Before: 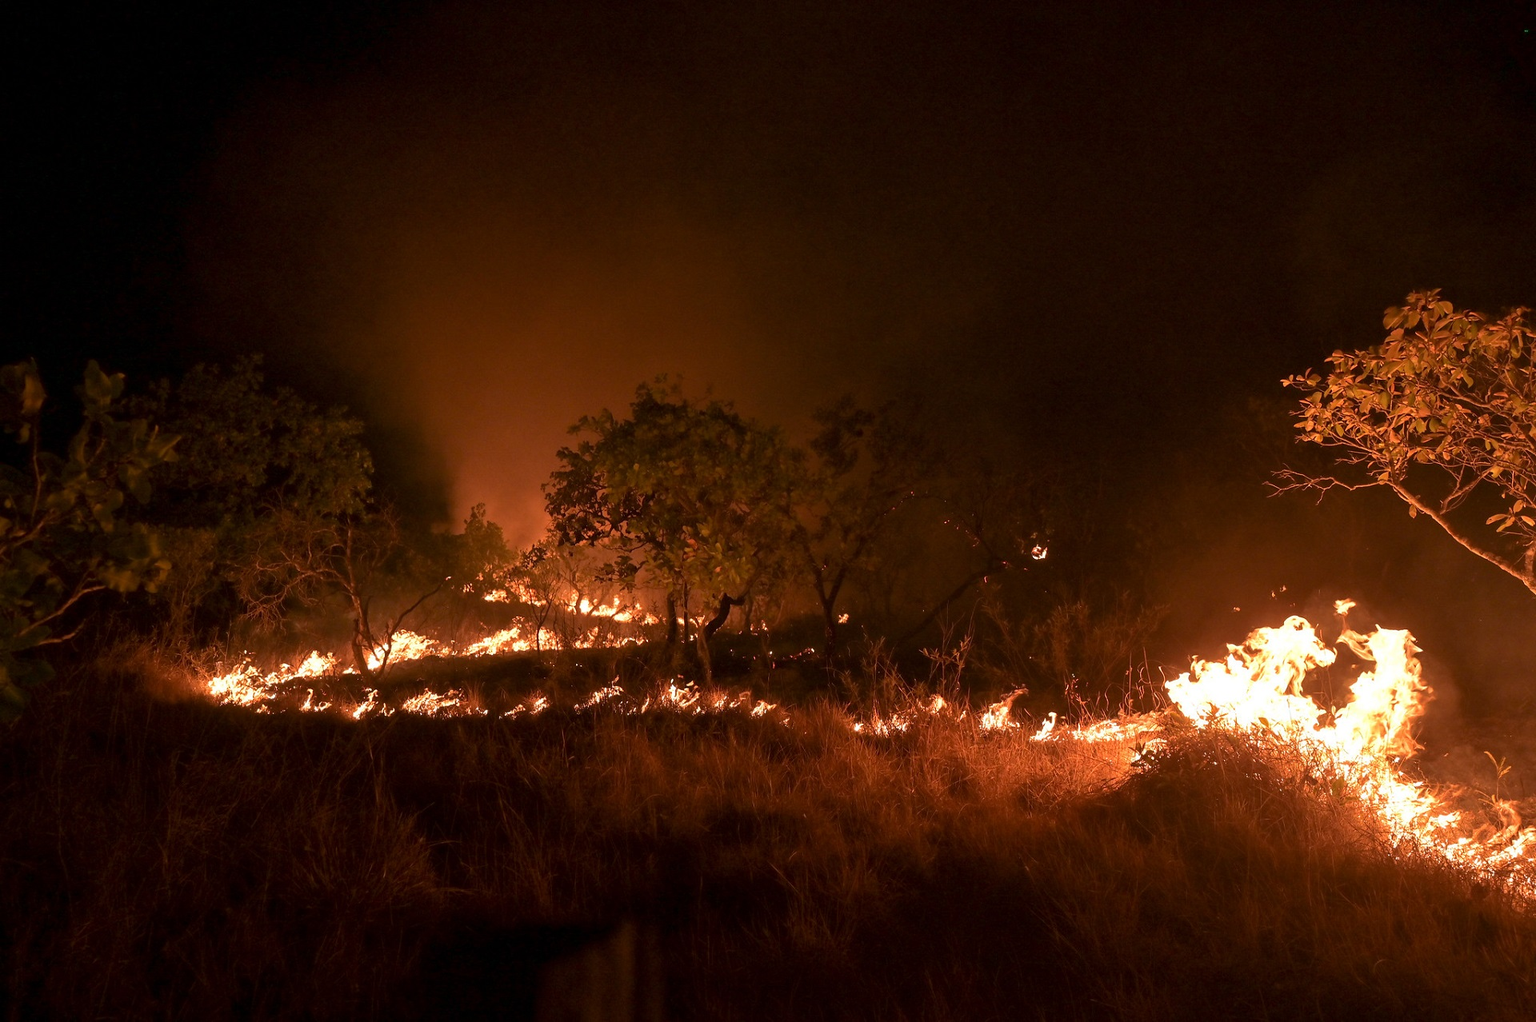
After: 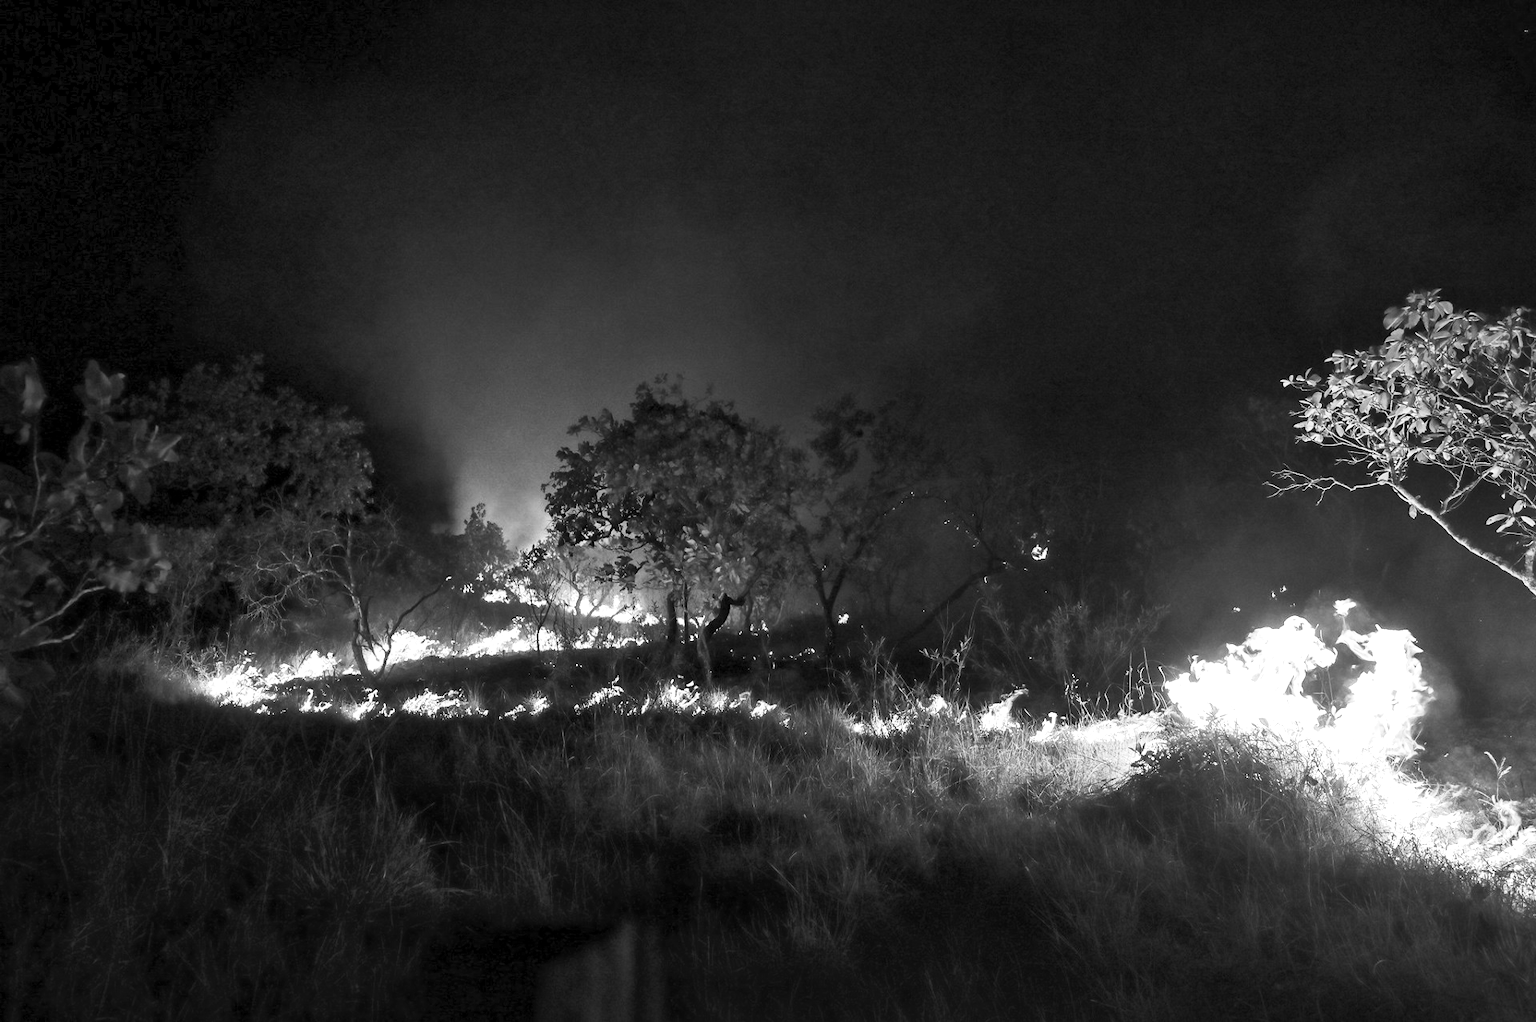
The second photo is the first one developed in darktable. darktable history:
color balance: input saturation 134.34%, contrast -10.04%, contrast fulcrum 19.67%, output saturation 133.51%
local contrast: mode bilateral grid, contrast 25, coarseness 60, detail 151%, midtone range 0.2
color balance rgb: perceptual saturation grading › global saturation -1%
contrast brightness saturation: contrast 0.53, brightness 0.47, saturation -1
